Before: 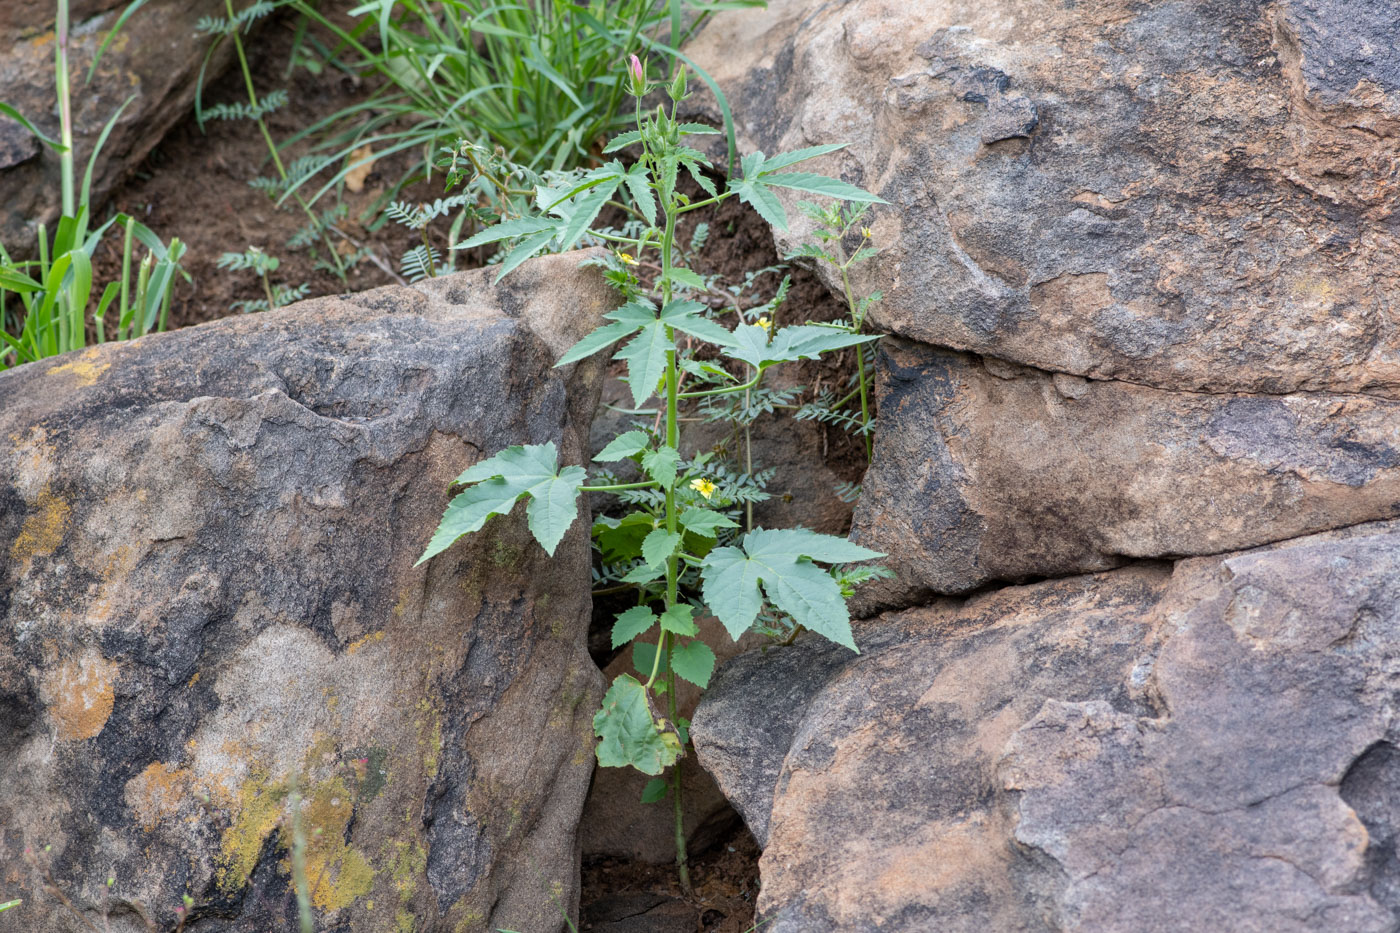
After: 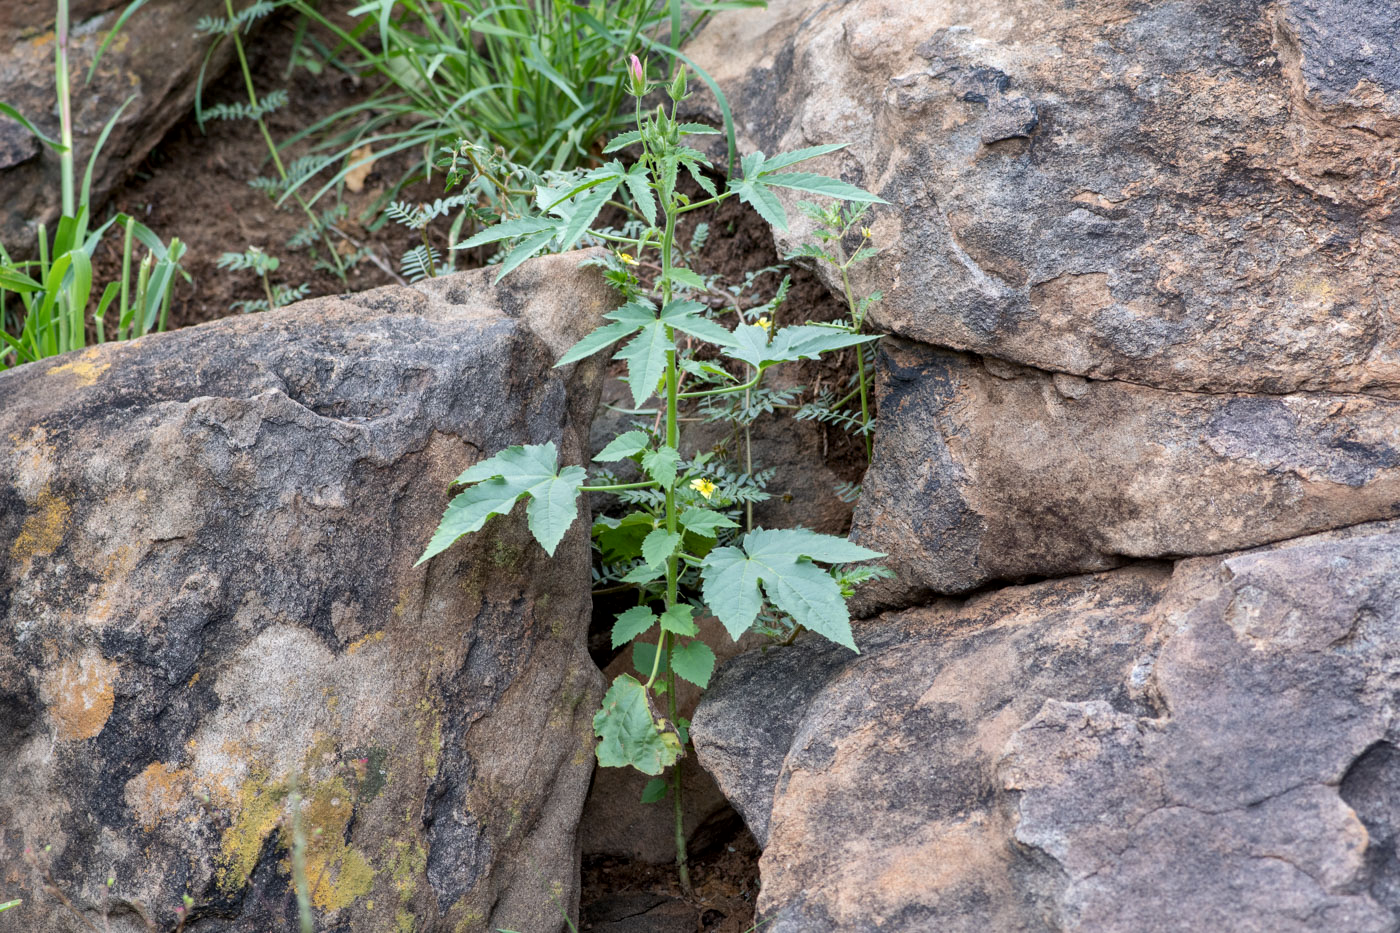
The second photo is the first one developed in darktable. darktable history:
local contrast: mode bilateral grid, contrast 21, coarseness 51, detail 132%, midtone range 0.2
